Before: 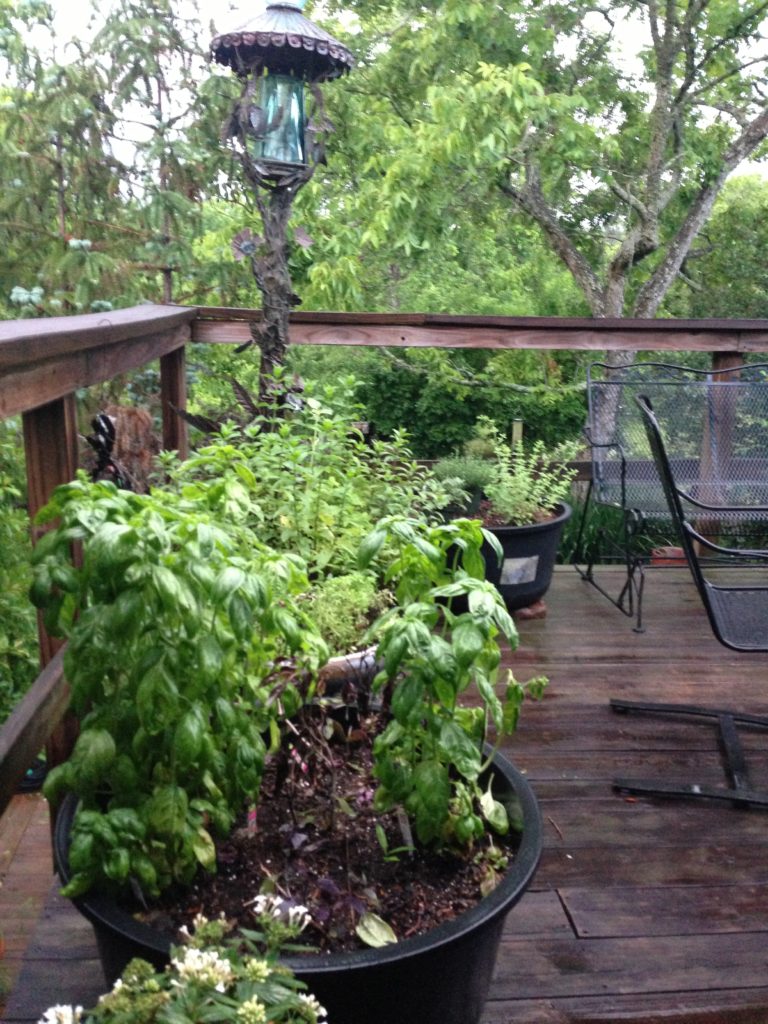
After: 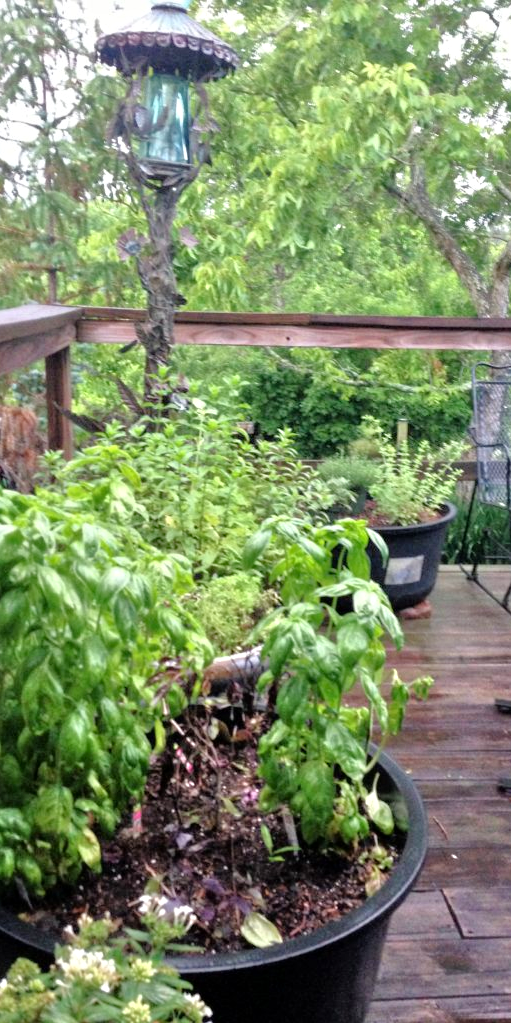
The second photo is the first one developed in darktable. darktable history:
tone equalizer: -7 EV 0.15 EV, -6 EV 0.6 EV, -5 EV 1.15 EV, -4 EV 1.33 EV, -3 EV 1.15 EV, -2 EV 0.6 EV, -1 EV 0.15 EV, mask exposure compensation -0.5 EV
color balance: mode lift, gamma, gain (sRGB), lift [0.97, 1, 1, 1], gamma [1.03, 1, 1, 1]
crop and rotate: left 15.055%, right 18.278%
